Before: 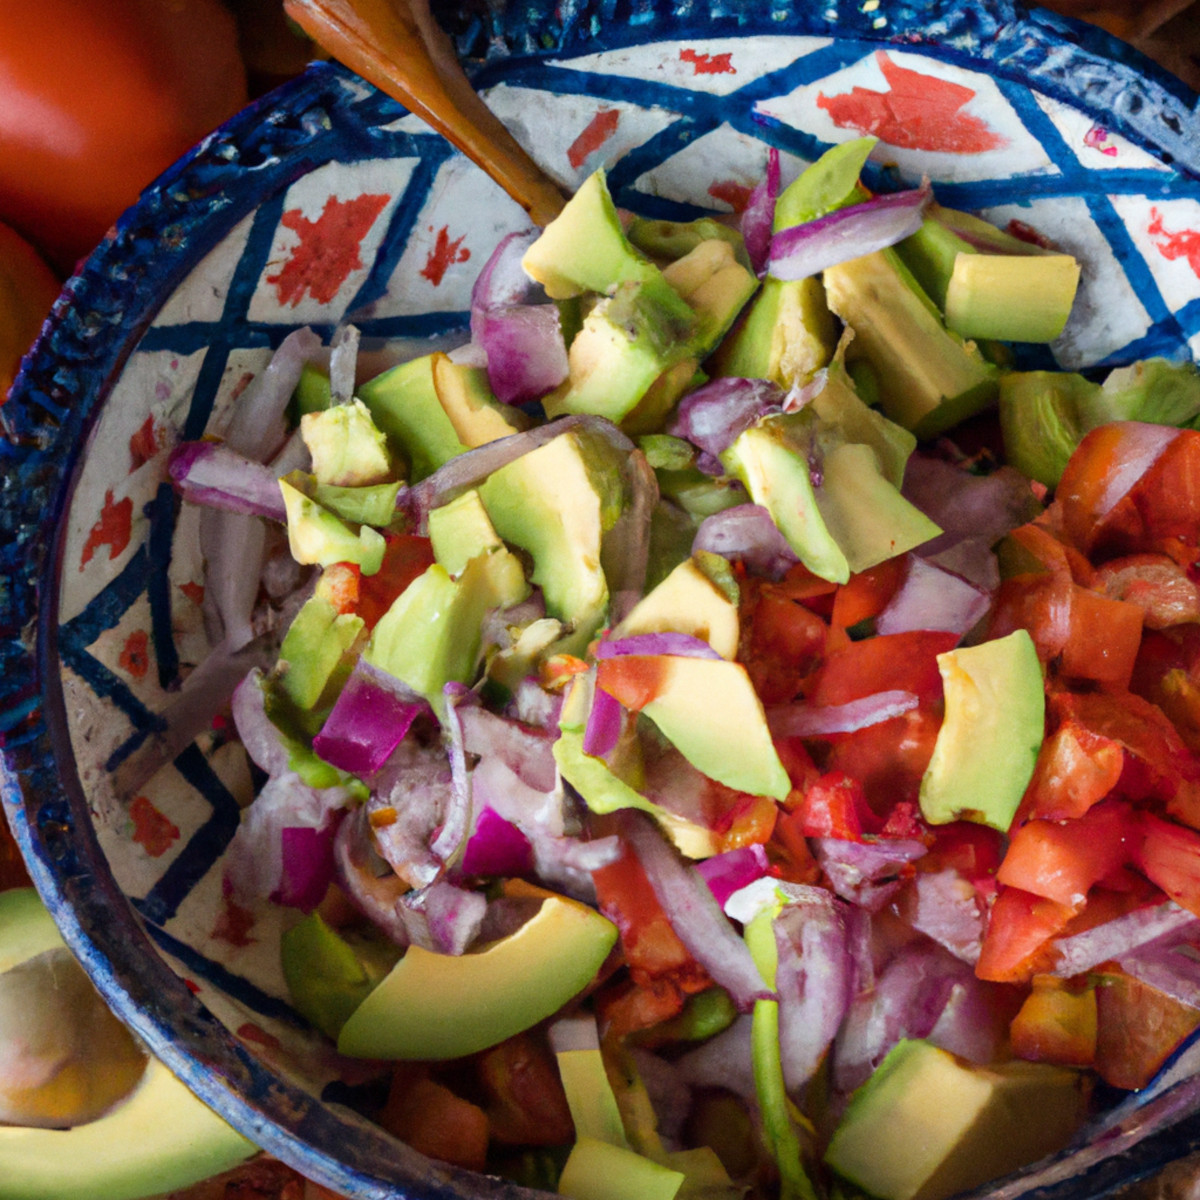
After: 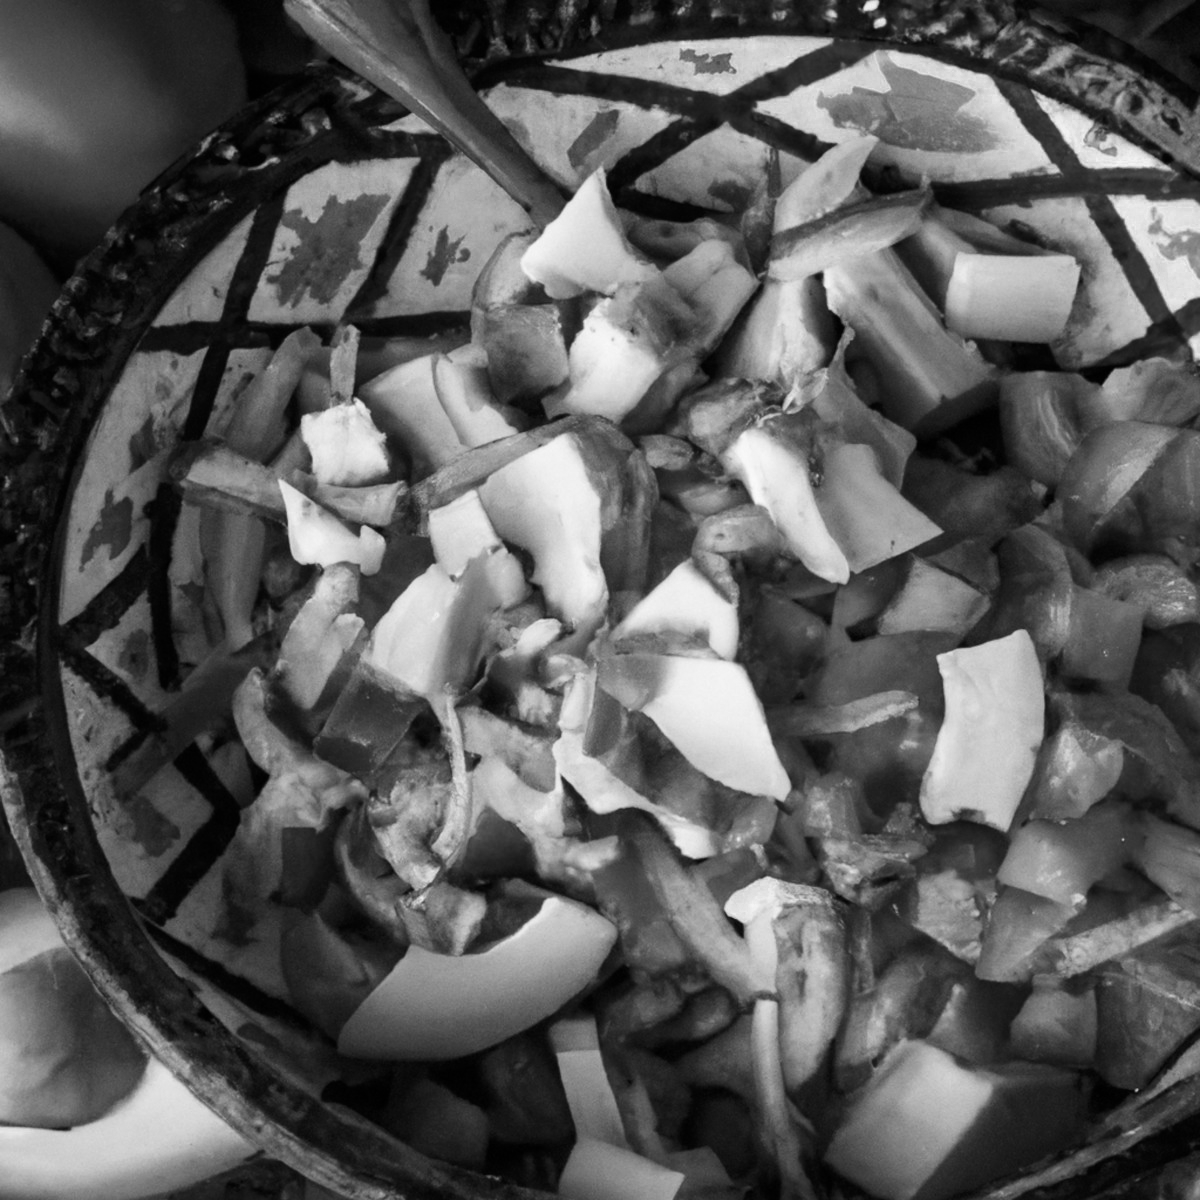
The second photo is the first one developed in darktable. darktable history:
contrast brightness saturation: contrast 0.13, brightness -0.05, saturation 0.16
monochrome: on, module defaults
color zones: curves: ch0 [(0, 0.499) (0.143, 0.5) (0.286, 0.5) (0.429, 0.476) (0.571, 0.284) (0.714, 0.243) (0.857, 0.449) (1, 0.499)]; ch1 [(0, 0.532) (0.143, 0.645) (0.286, 0.696) (0.429, 0.211) (0.571, 0.504) (0.714, 0.493) (0.857, 0.495) (1, 0.532)]; ch2 [(0, 0.5) (0.143, 0.5) (0.286, 0.427) (0.429, 0.324) (0.571, 0.5) (0.714, 0.5) (0.857, 0.5) (1, 0.5)]
